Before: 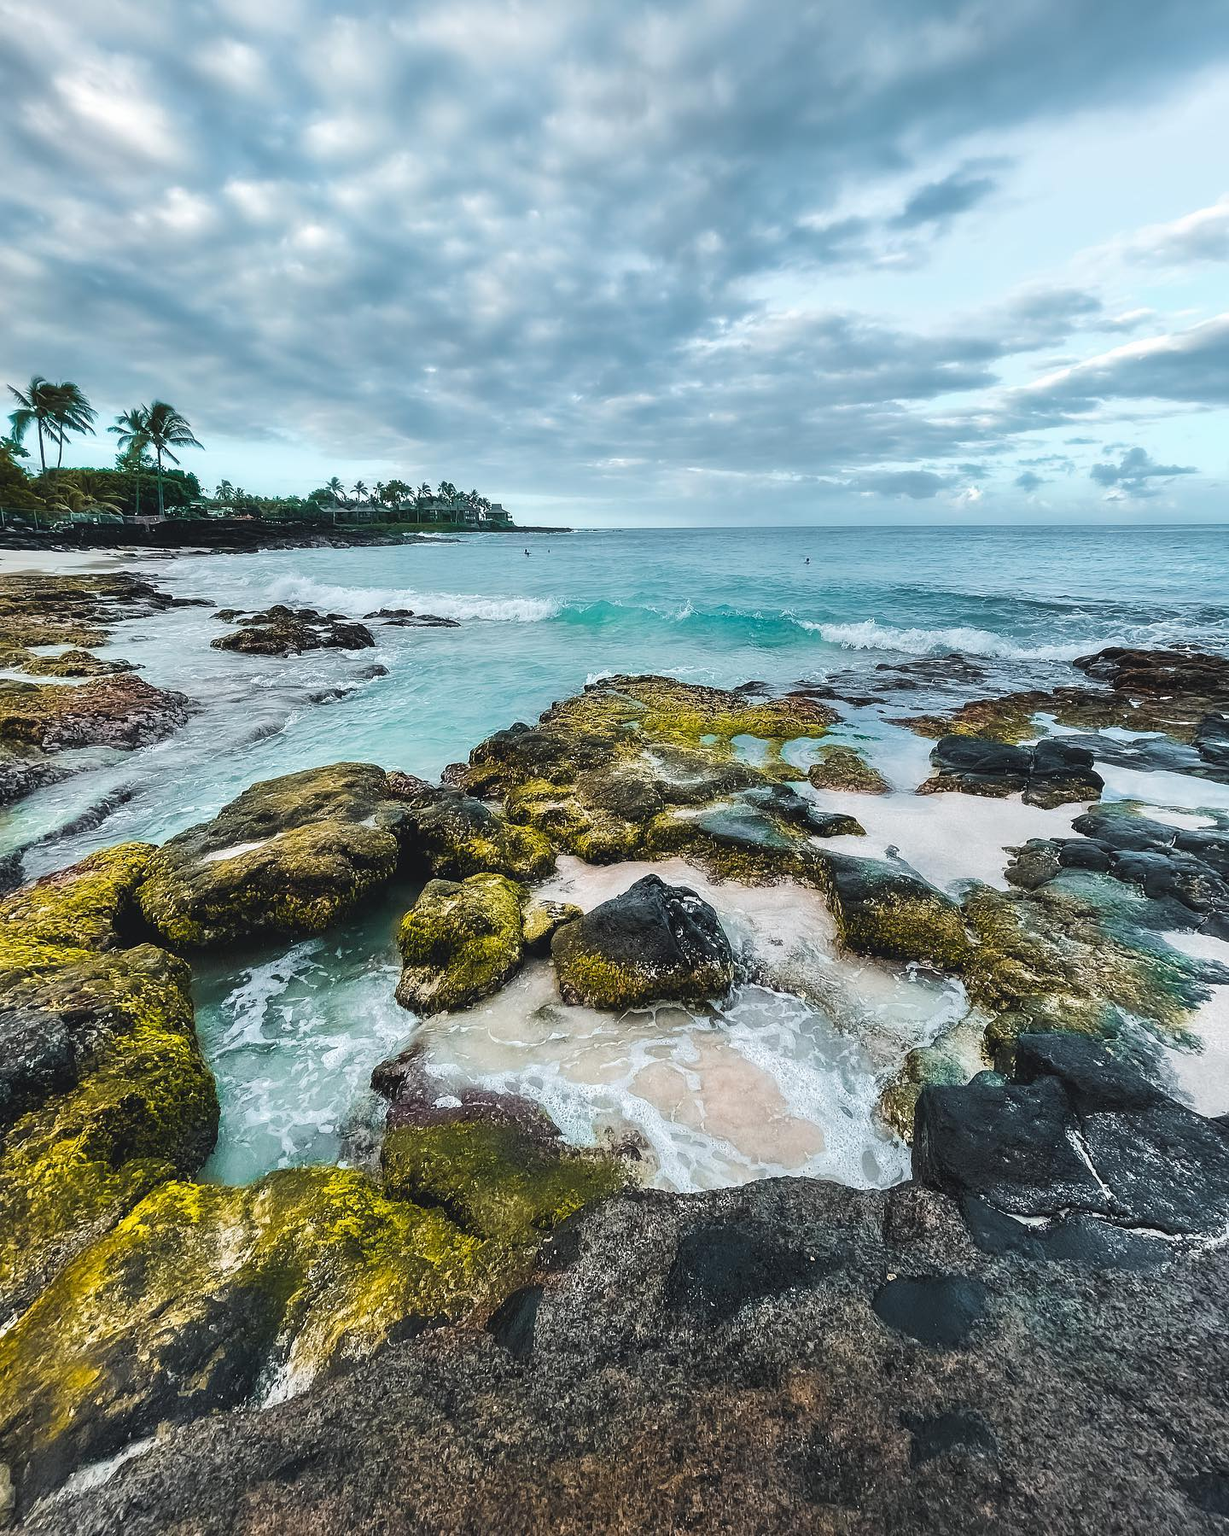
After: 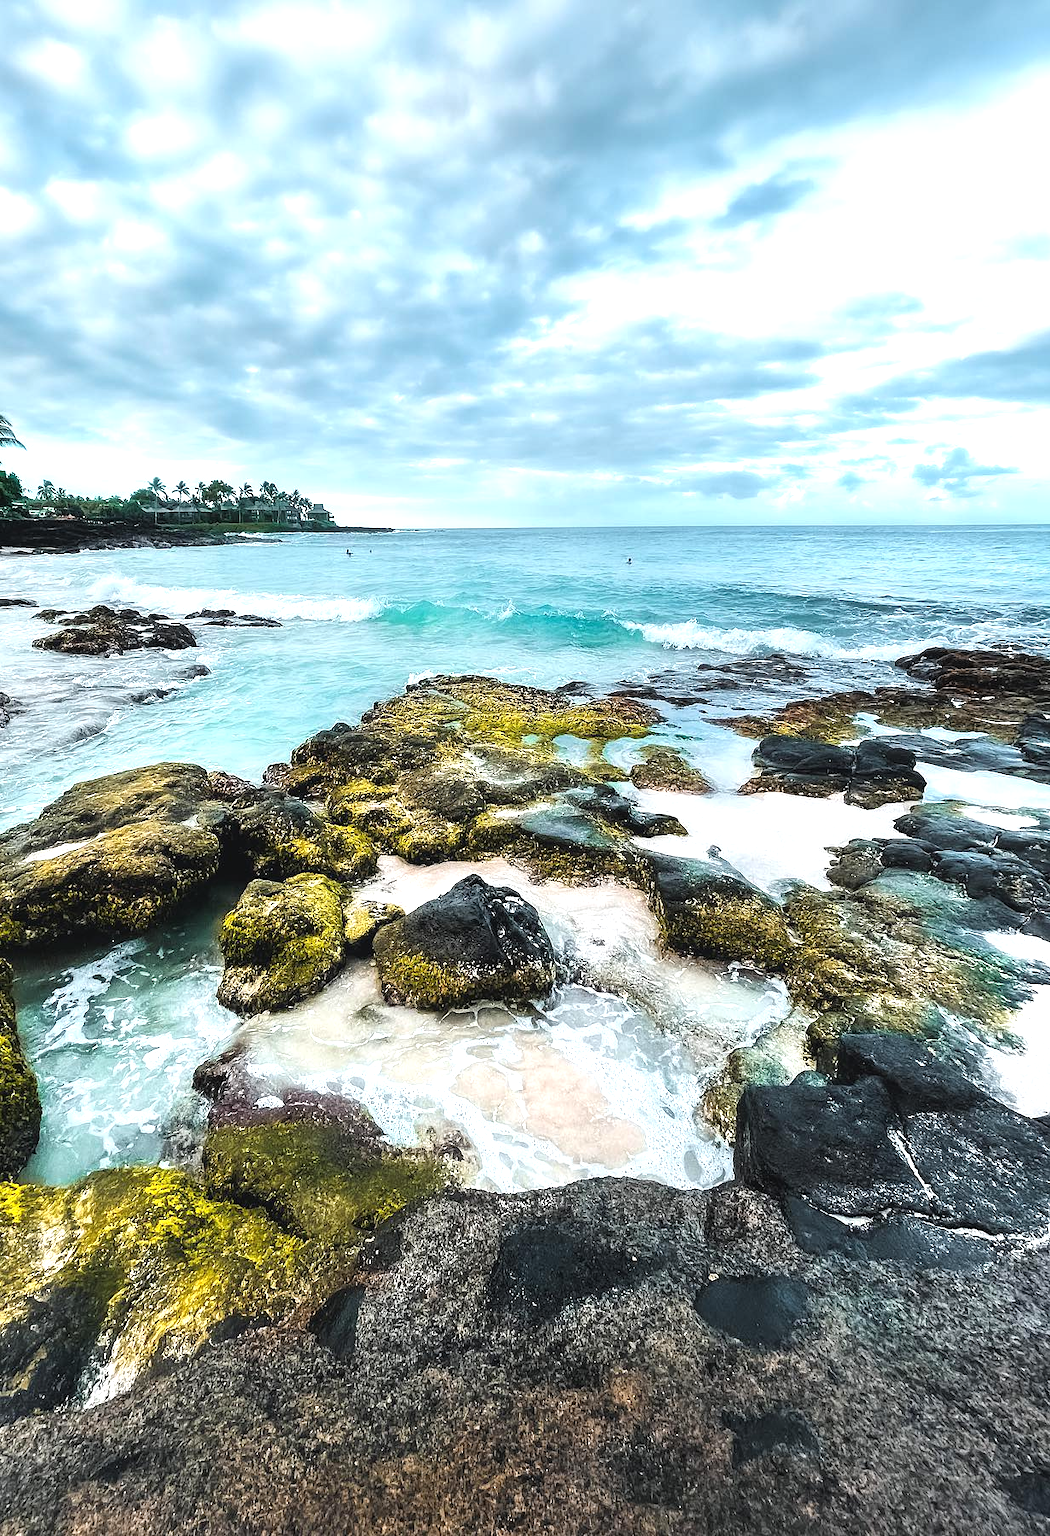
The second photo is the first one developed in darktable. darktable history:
crop and rotate: left 14.56%
tone equalizer: -8 EV -0.724 EV, -7 EV -0.667 EV, -6 EV -0.625 EV, -5 EV -0.385 EV, -3 EV 0.399 EV, -2 EV 0.6 EV, -1 EV 0.679 EV, +0 EV 0.755 EV
